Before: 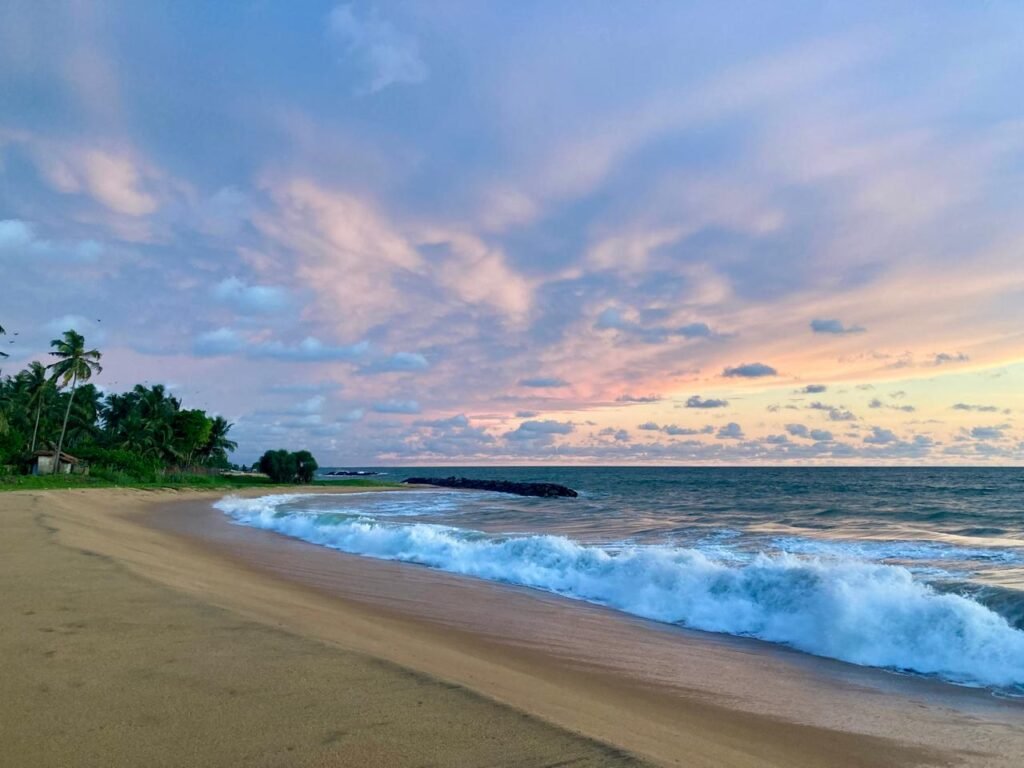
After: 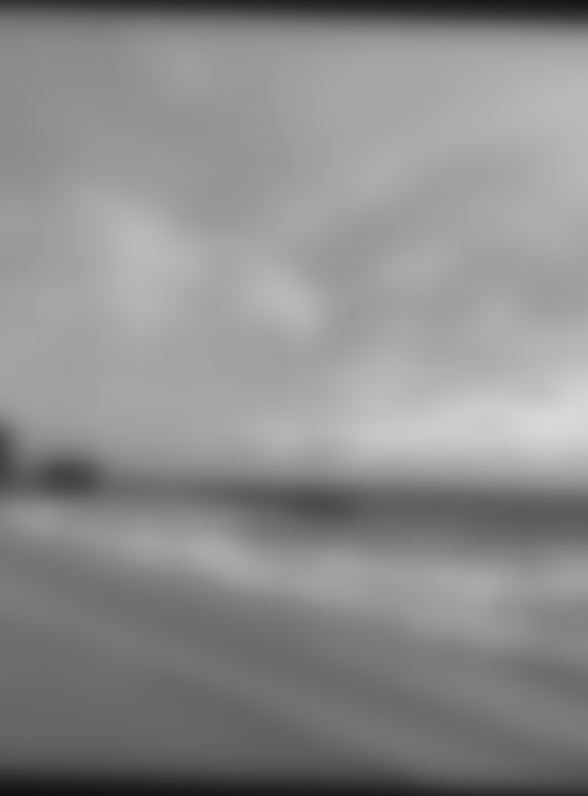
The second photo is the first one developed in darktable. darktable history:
crop: left 21.674%, right 22.086%
rotate and perspective: rotation 1.72°, automatic cropping off
lowpass: radius 16, unbound 0
contrast brightness saturation: saturation -1
